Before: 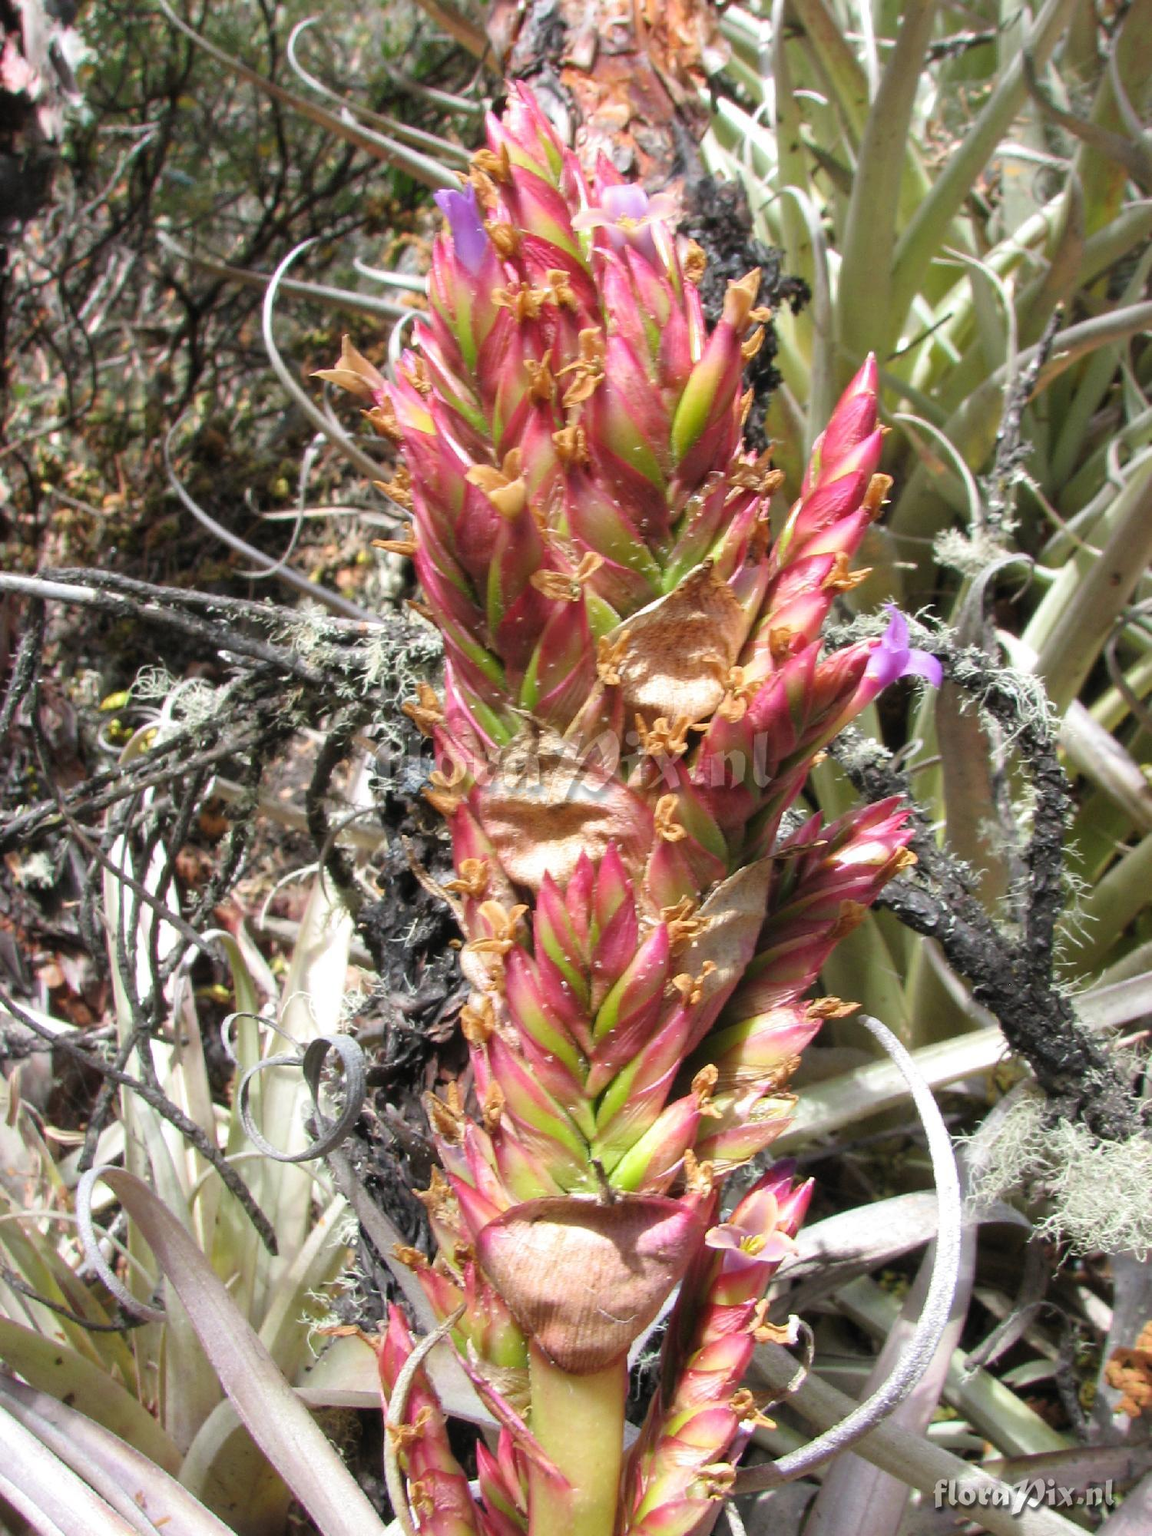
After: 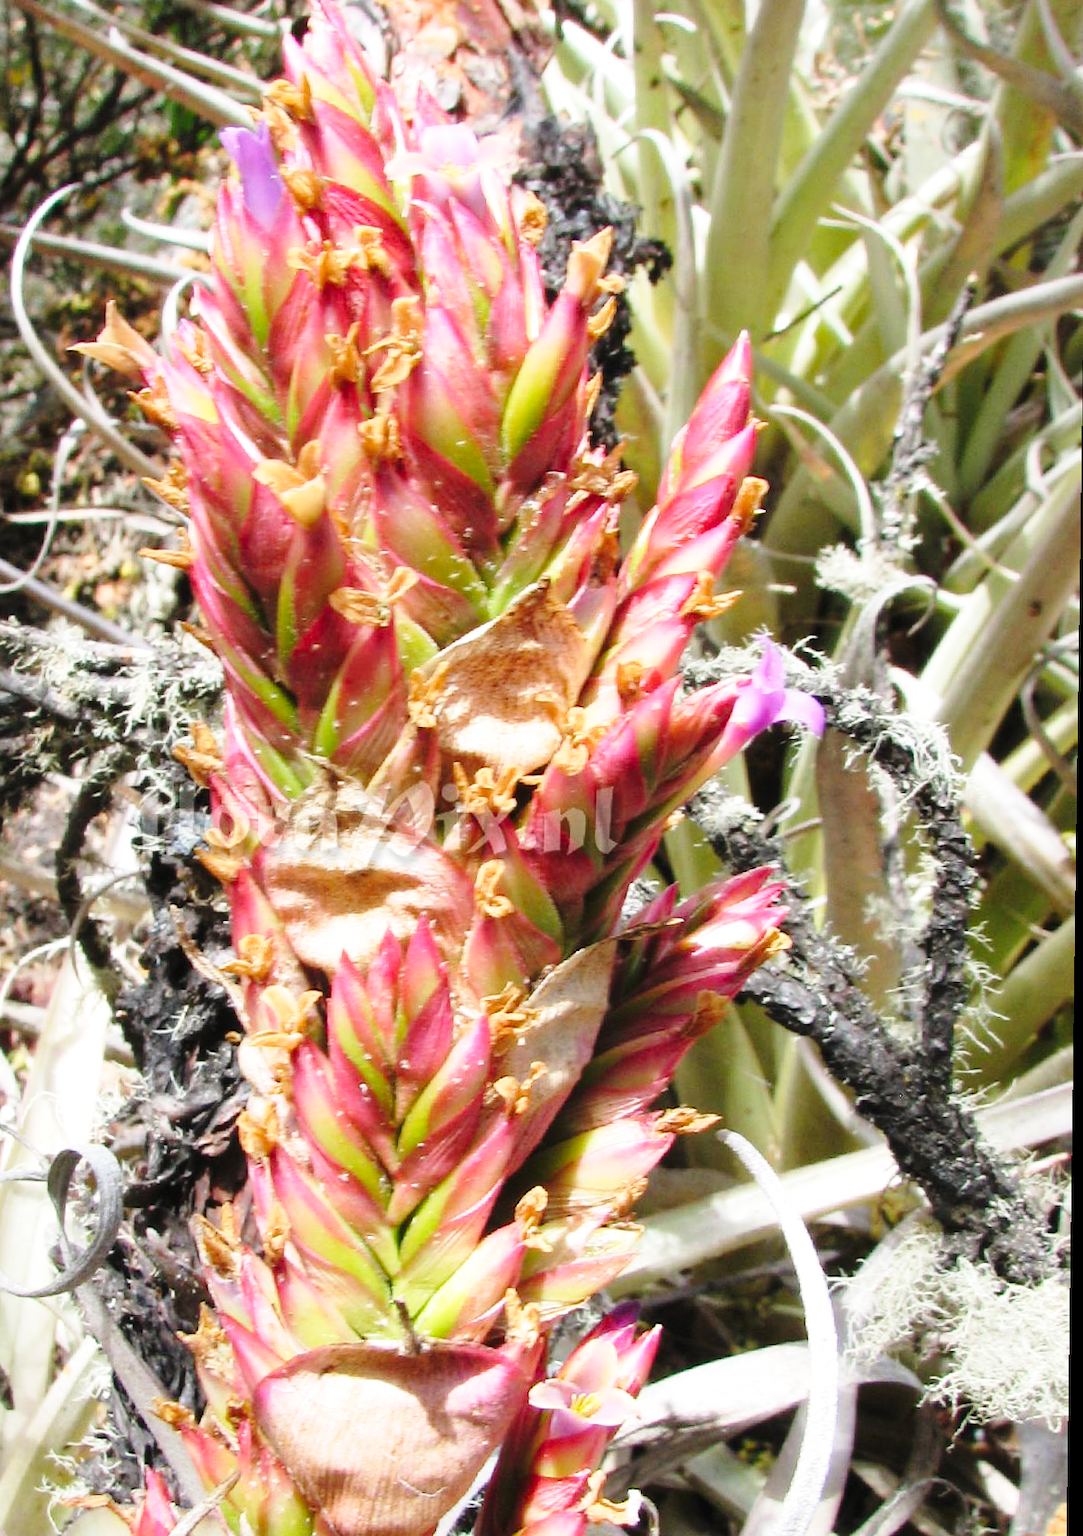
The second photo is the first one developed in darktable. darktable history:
base curve: curves: ch0 [(0, 0) (0.028, 0.03) (0.121, 0.232) (0.46, 0.748) (0.859, 0.968) (1, 1)], preserve colors none
crop: left 23.095%, top 5.827%, bottom 11.854%
rotate and perspective: rotation 0.8°, automatic cropping off
